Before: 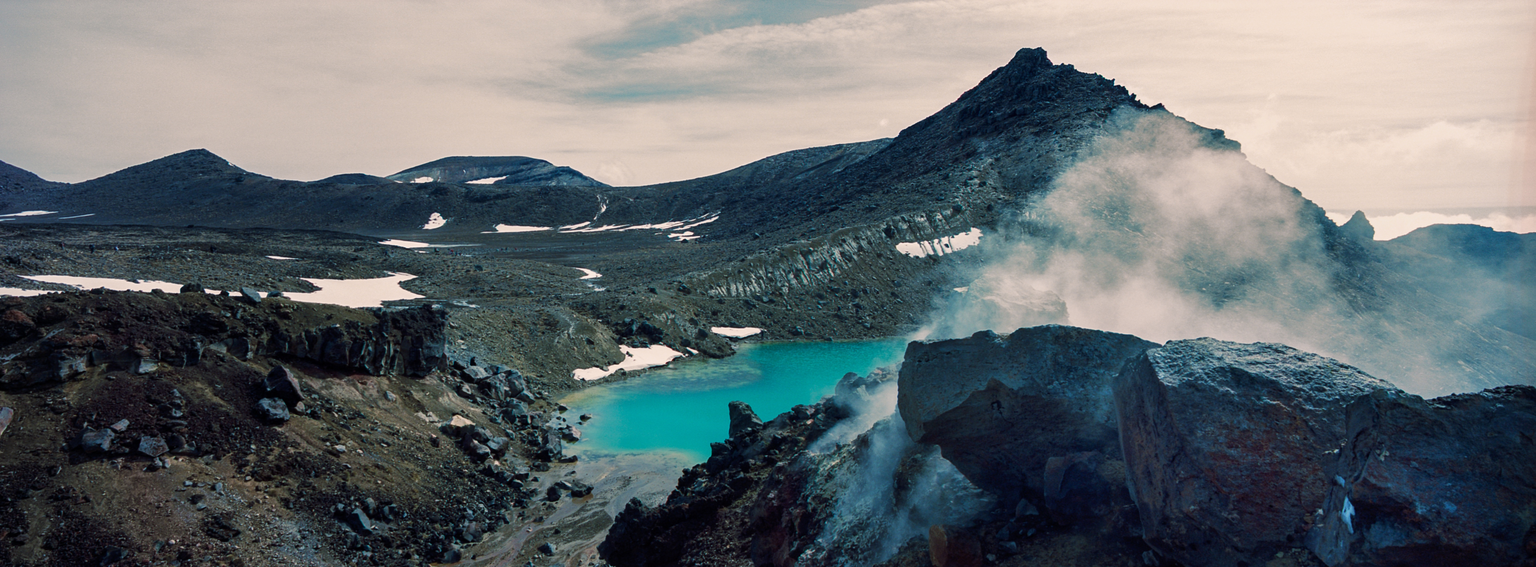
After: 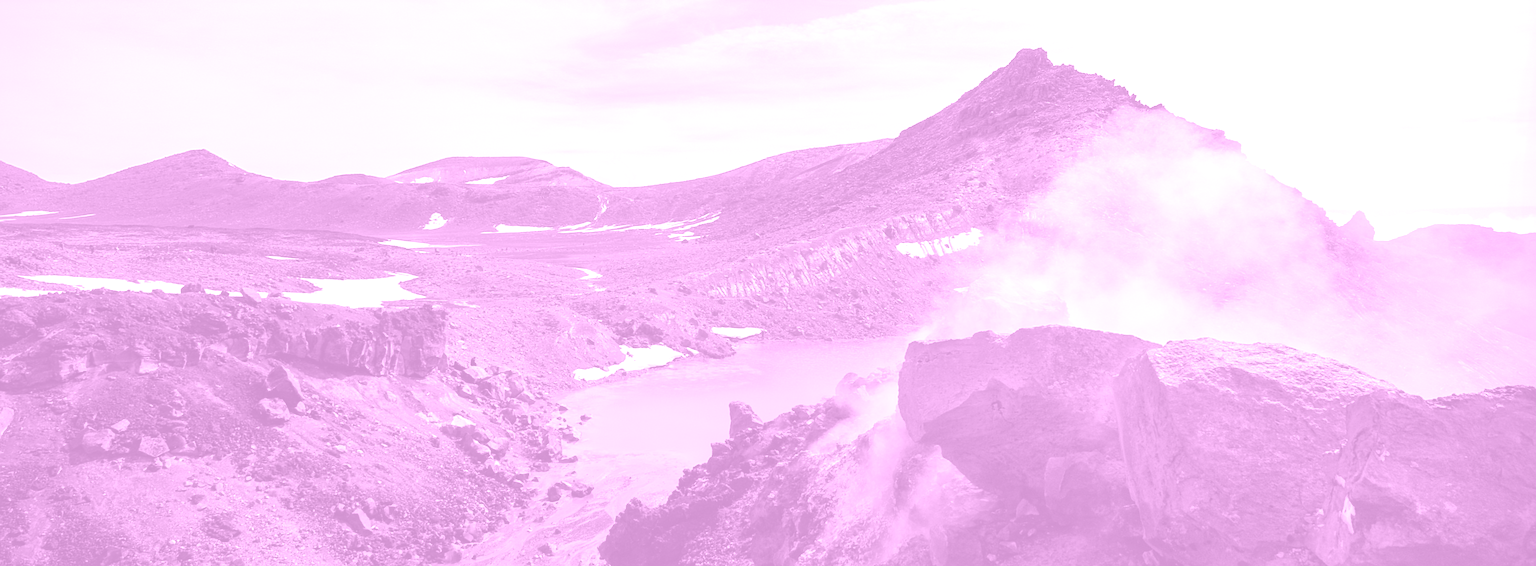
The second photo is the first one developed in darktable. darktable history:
sharpen: on, module defaults
colorize: hue 331.2°, saturation 75%, source mix 30.28%, lightness 70.52%, version 1
exposure: black level correction 0, exposure 1.675 EV, compensate exposure bias true, compensate highlight preservation false
